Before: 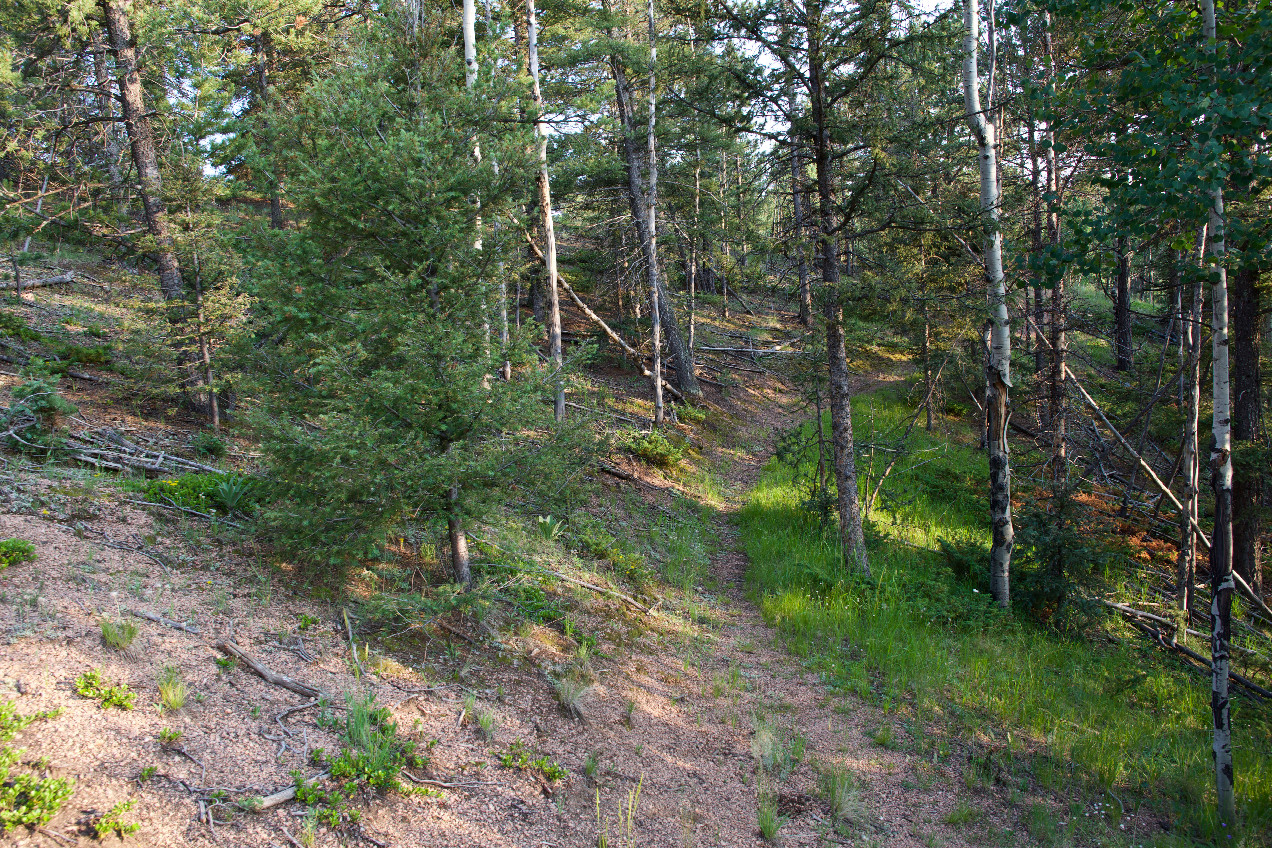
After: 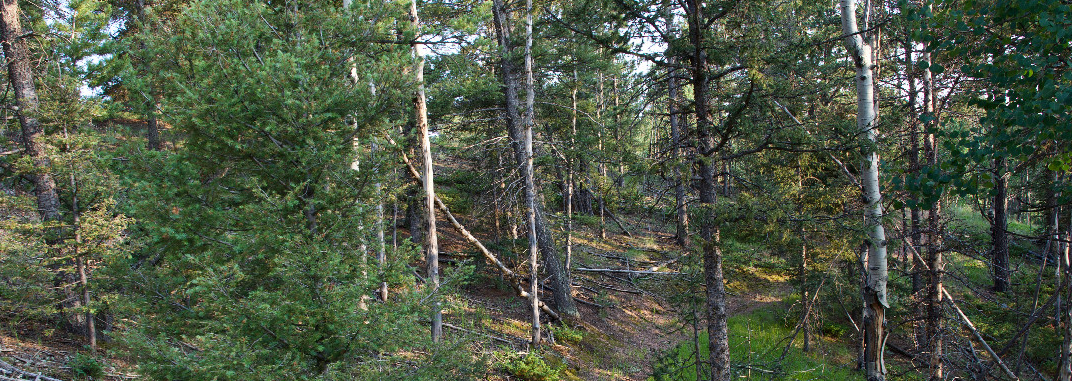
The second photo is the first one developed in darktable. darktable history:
crop and rotate: left 9.678%, top 9.421%, right 6.011%, bottom 45.557%
